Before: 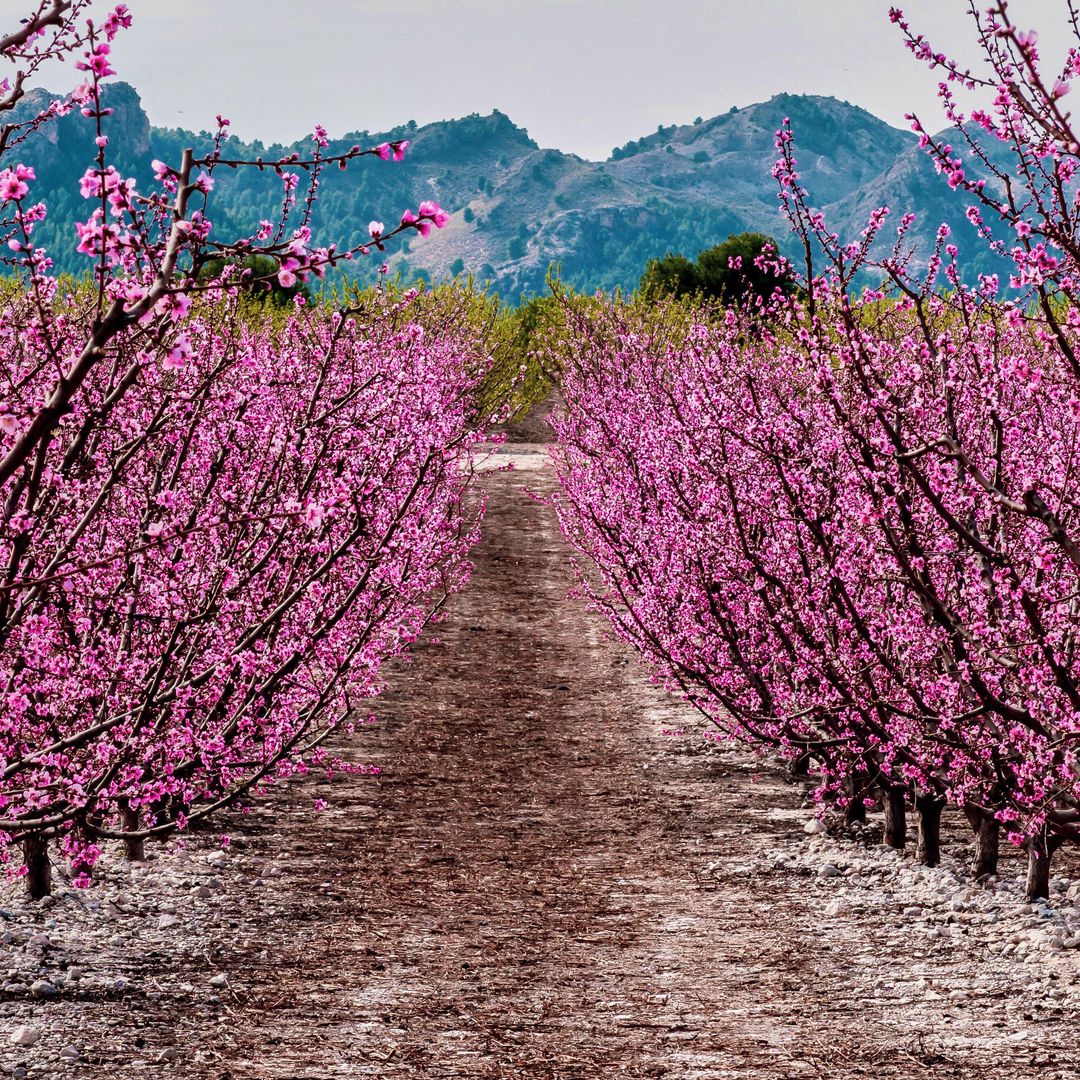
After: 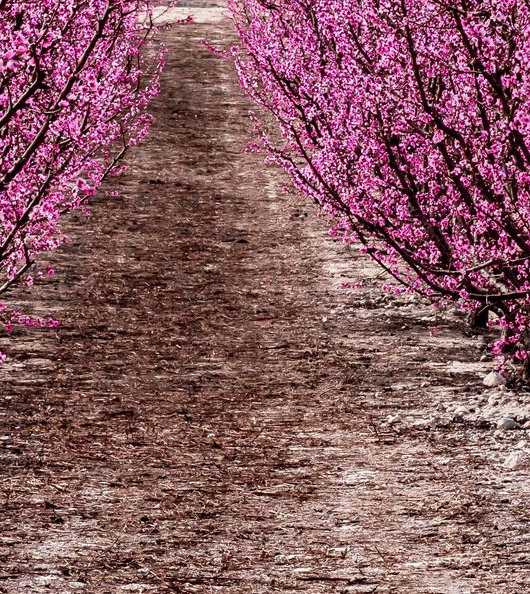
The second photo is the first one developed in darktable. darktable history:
crop: left 29.776%, top 41.466%, right 21.06%, bottom 3.514%
tone equalizer: edges refinement/feathering 500, mask exposure compensation -1.57 EV, preserve details no
base curve: preserve colors none
